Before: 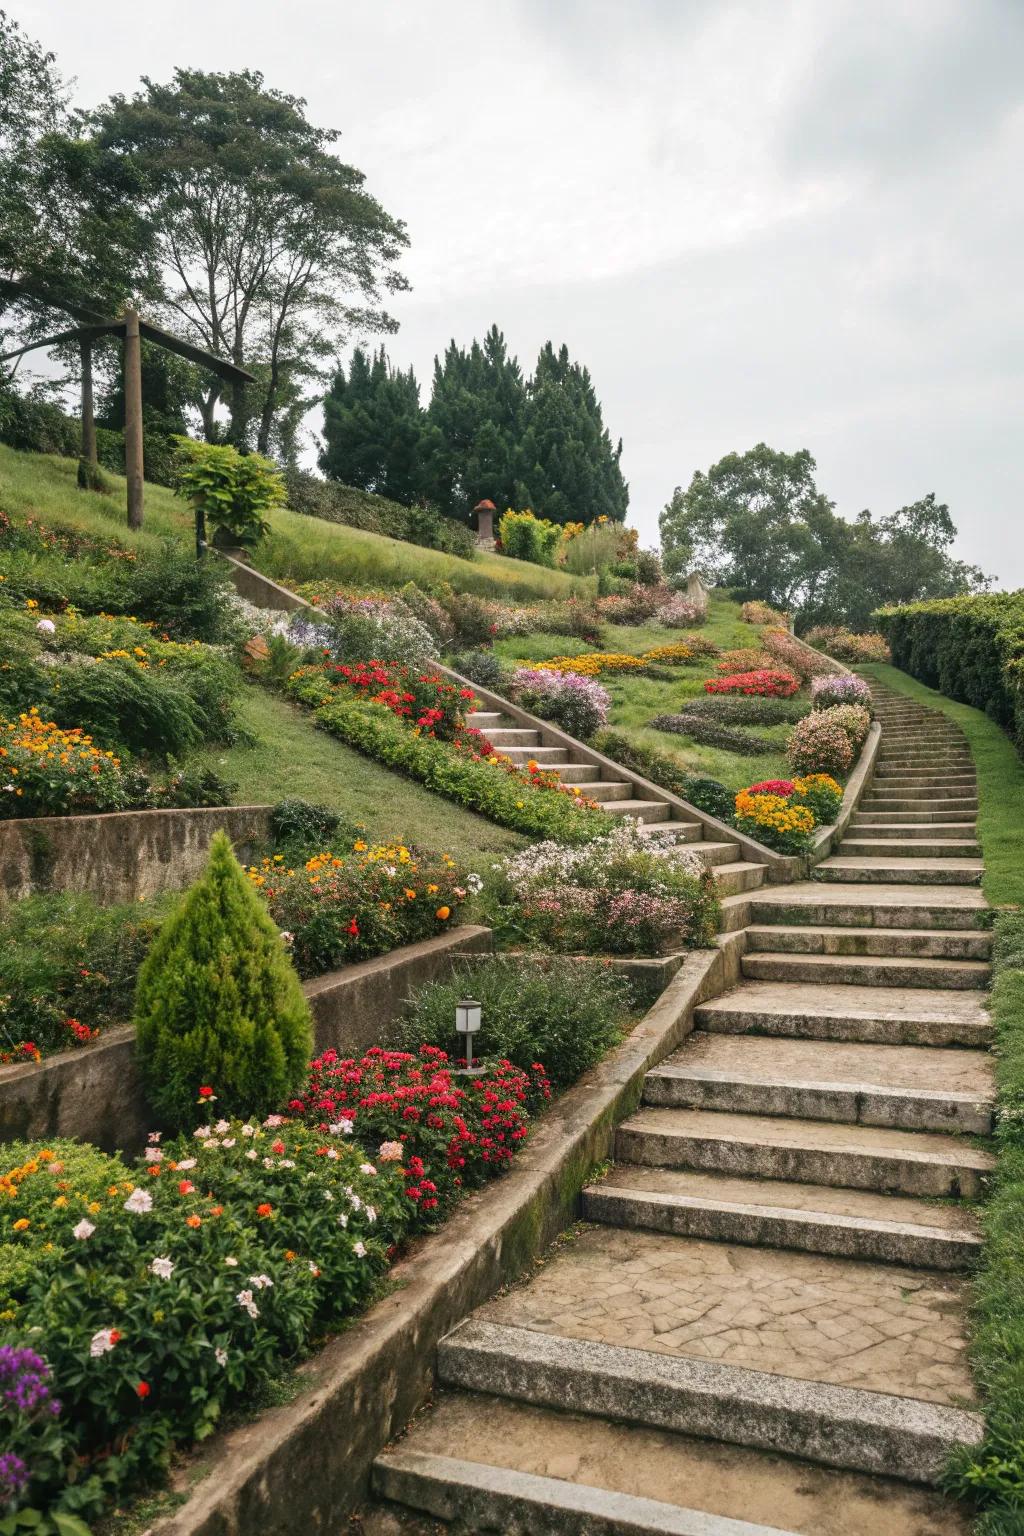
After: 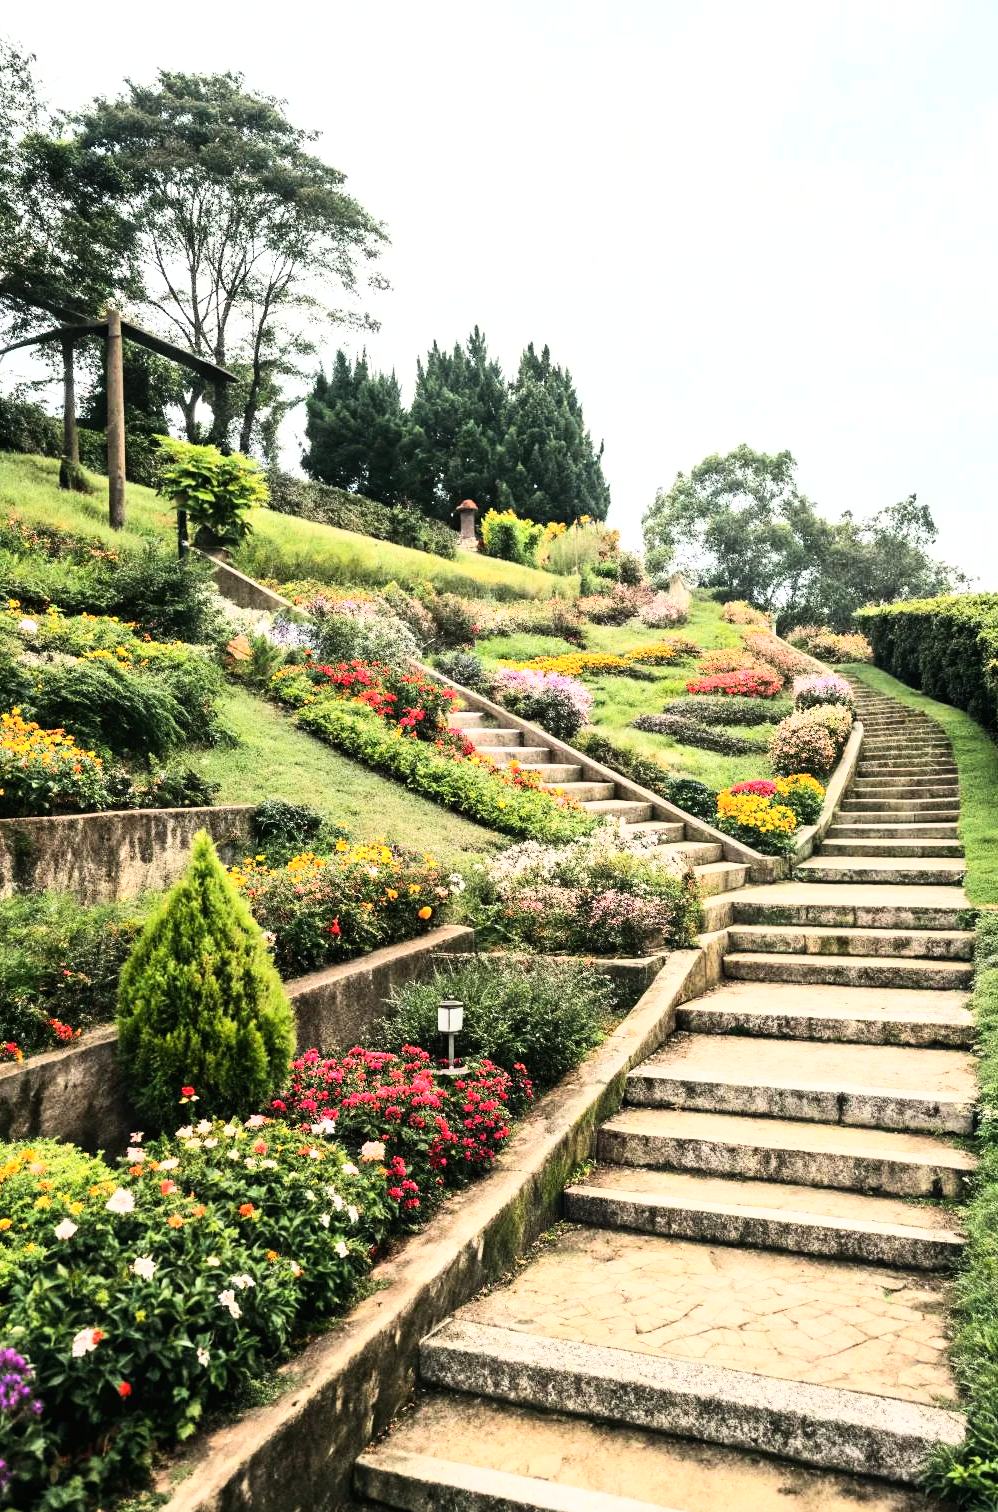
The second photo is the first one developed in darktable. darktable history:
tone equalizer: -8 EV -0.382 EV, -7 EV -0.377 EV, -6 EV -0.336 EV, -5 EV -0.233 EV, -3 EV 0.234 EV, -2 EV 0.318 EV, -1 EV 0.363 EV, +0 EV 0.412 EV, edges refinement/feathering 500, mask exposure compensation -1.57 EV, preserve details no
crop and rotate: left 1.758%, right 0.753%, bottom 1.557%
base curve: curves: ch0 [(0, 0) (0.007, 0.004) (0.027, 0.03) (0.046, 0.07) (0.207, 0.54) (0.442, 0.872) (0.673, 0.972) (1, 1)]
